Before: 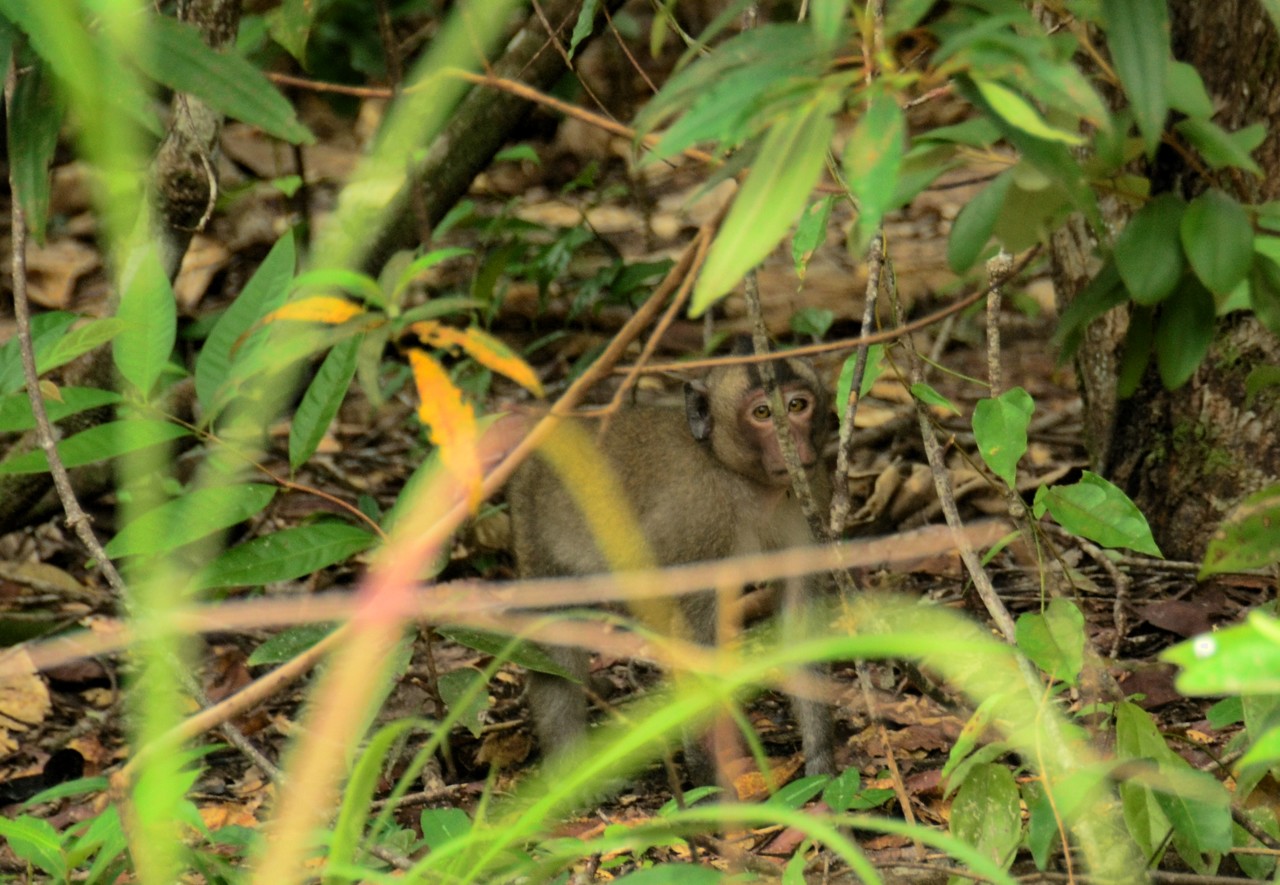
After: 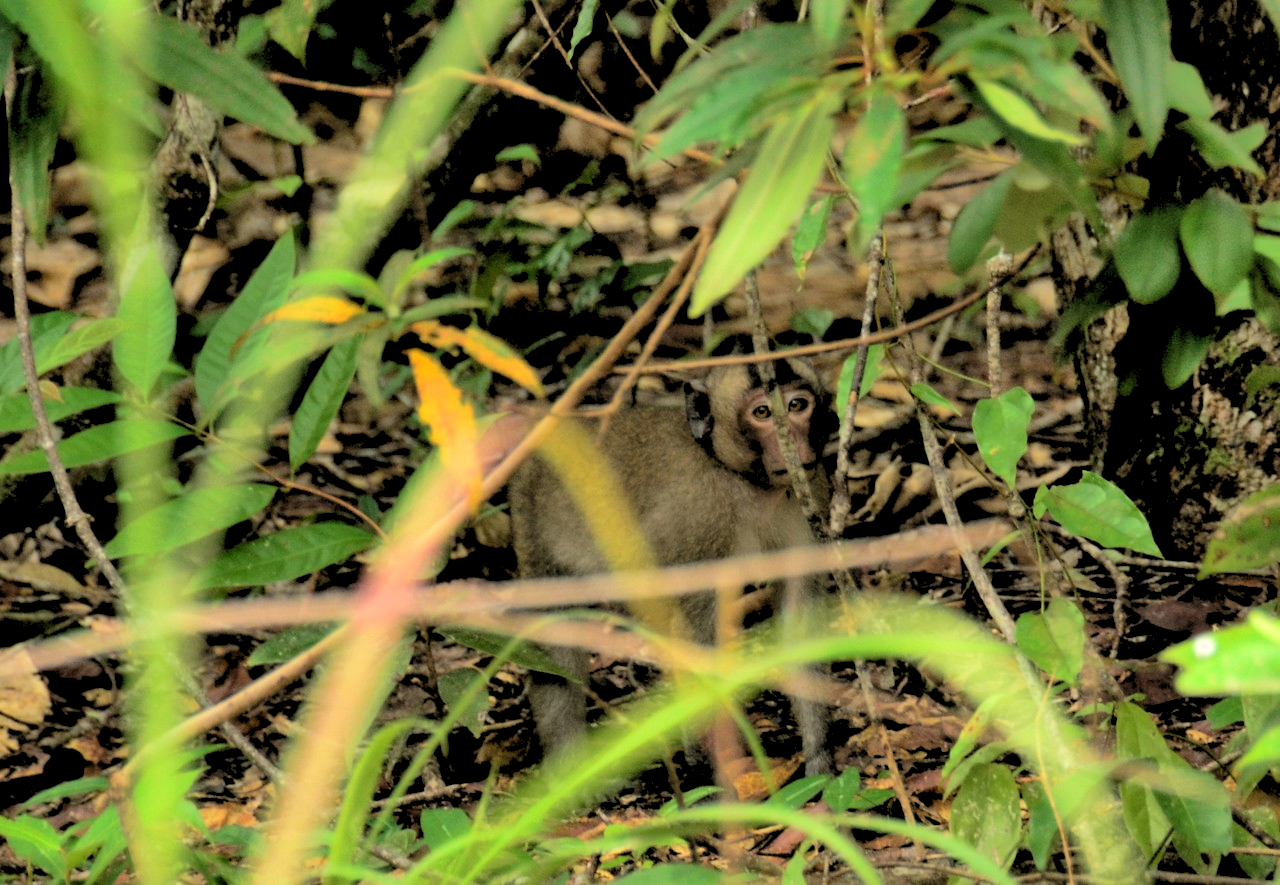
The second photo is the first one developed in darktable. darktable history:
shadows and highlights: shadows 60, soften with gaussian
base curve: preserve colors none
rgb levels: levels [[0.029, 0.461, 0.922], [0, 0.5, 1], [0, 0.5, 1]]
